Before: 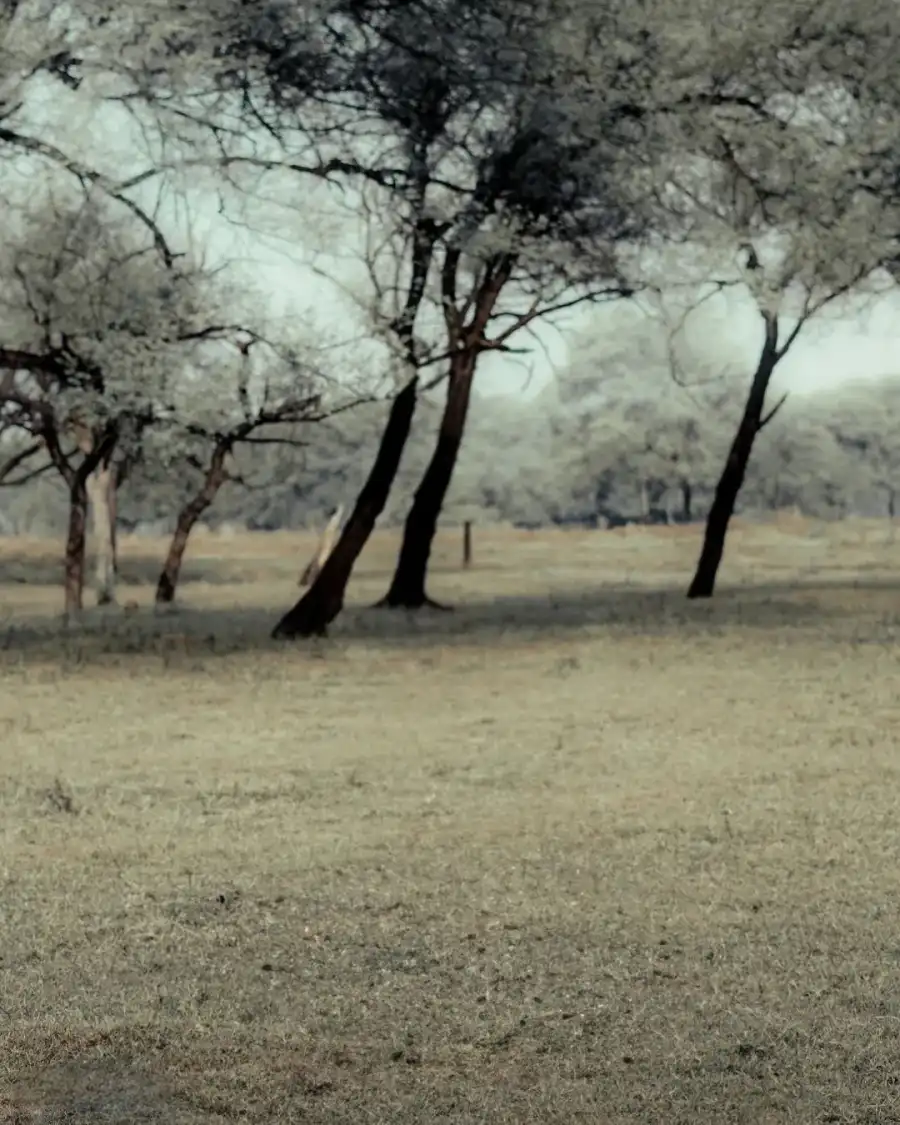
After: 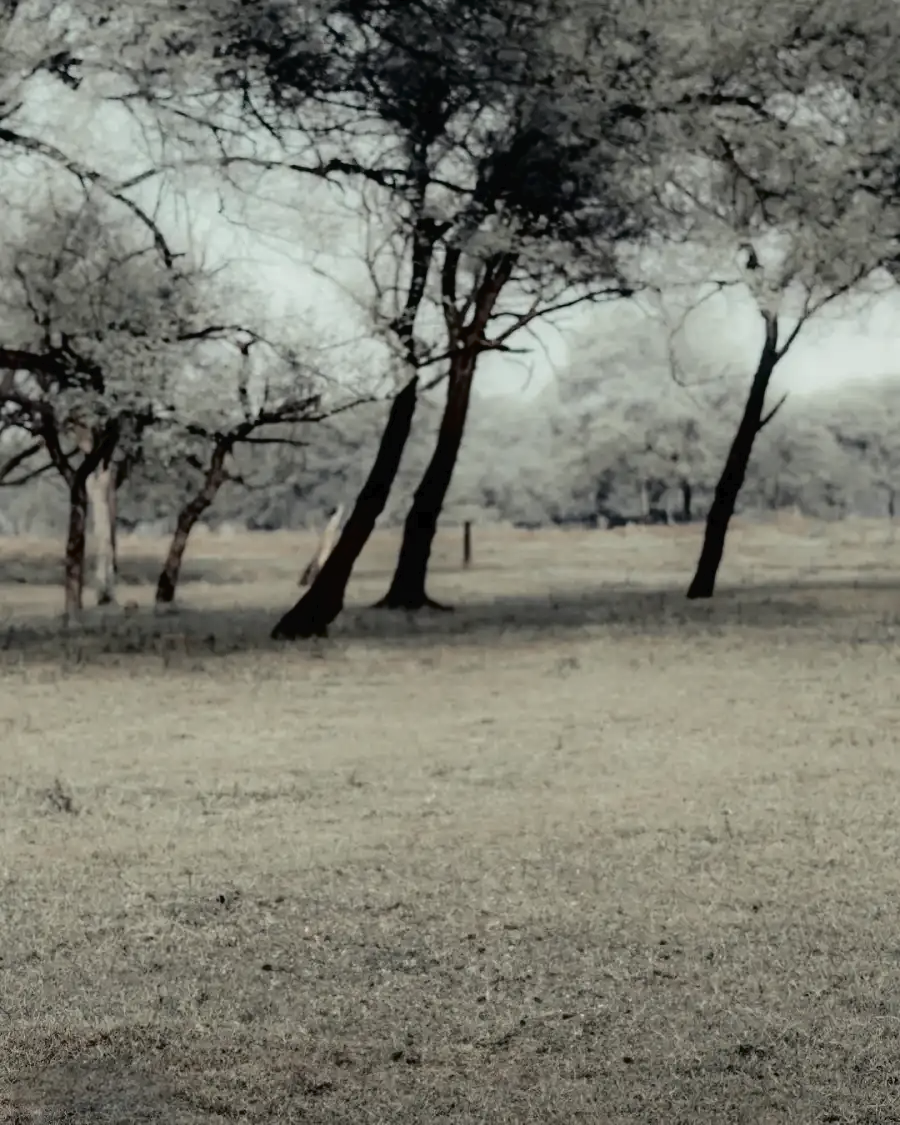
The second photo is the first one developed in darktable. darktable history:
tone curve: curves: ch0 [(0, 0) (0.003, 0.018) (0.011, 0.019) (0.025, 0.02) (0.044, 0.024) (0.069, 0.034) (0.1, 0.049) (0.136, 0.082) (0.177, 0.136) (0.224, 0.196) (0.277, 0.263) (0.335, 0.329) (0.399, 0.401) (0.468, 0.473) (0.543, 0.546) (0.623, 0.625) (0.709, 0.698) (0.801, 0.779) (0.898, 0.867) (1, 1)], color space Lab, independent channels, preserve colors none
contrast brightness saturation: contrast 0.102, saturation -0.363
